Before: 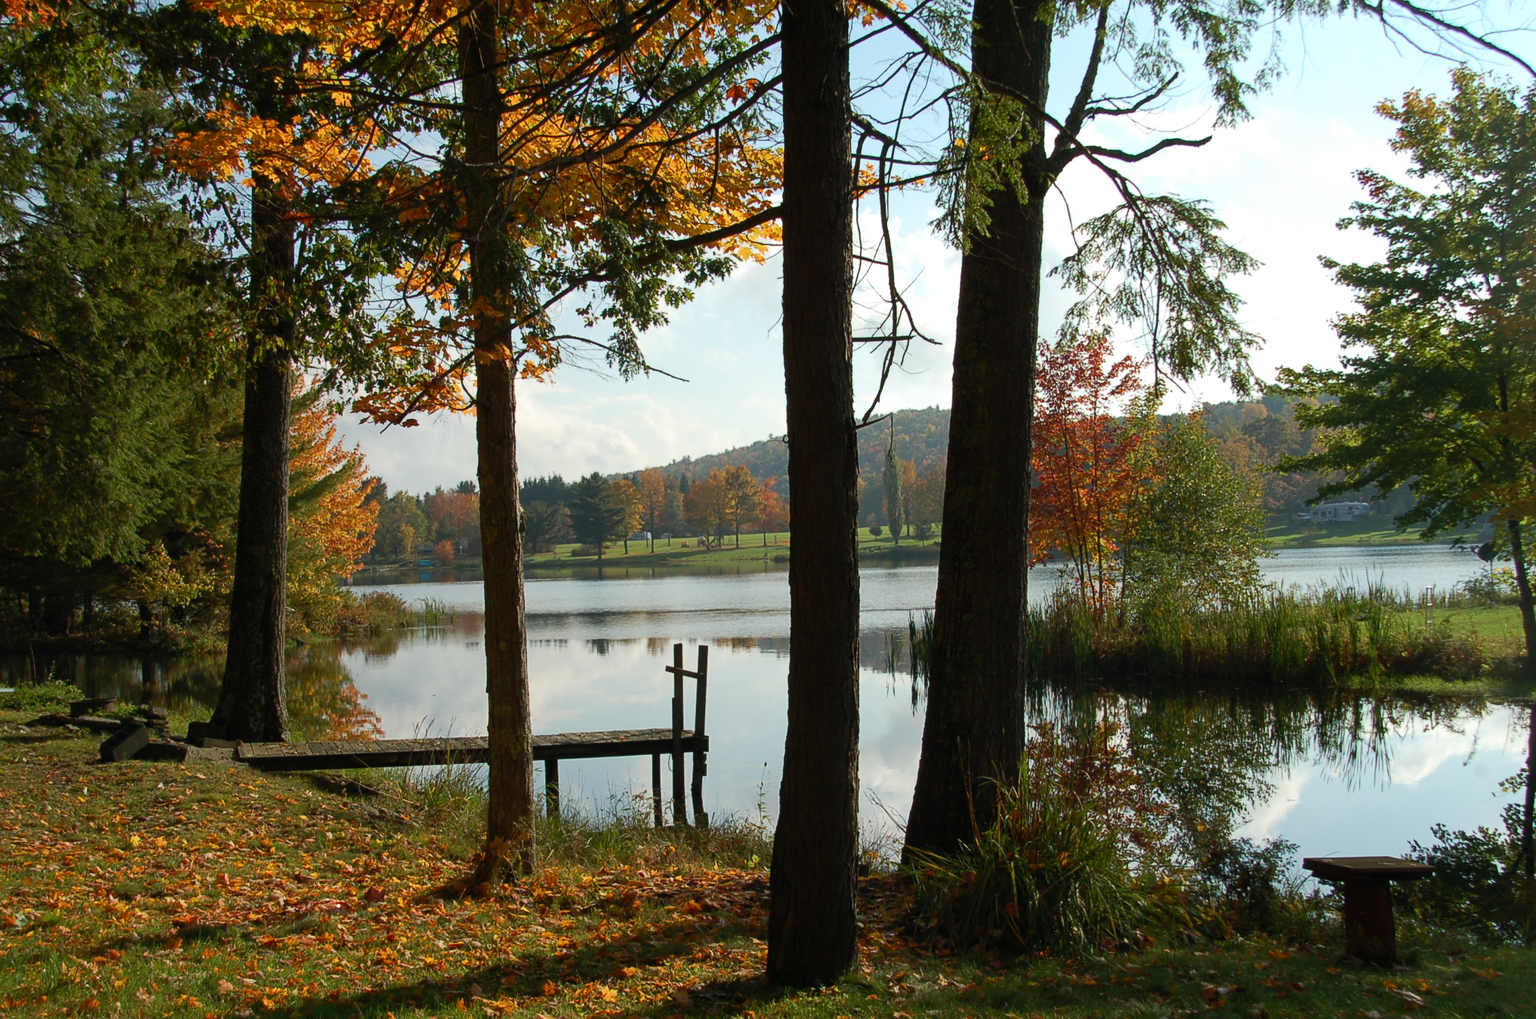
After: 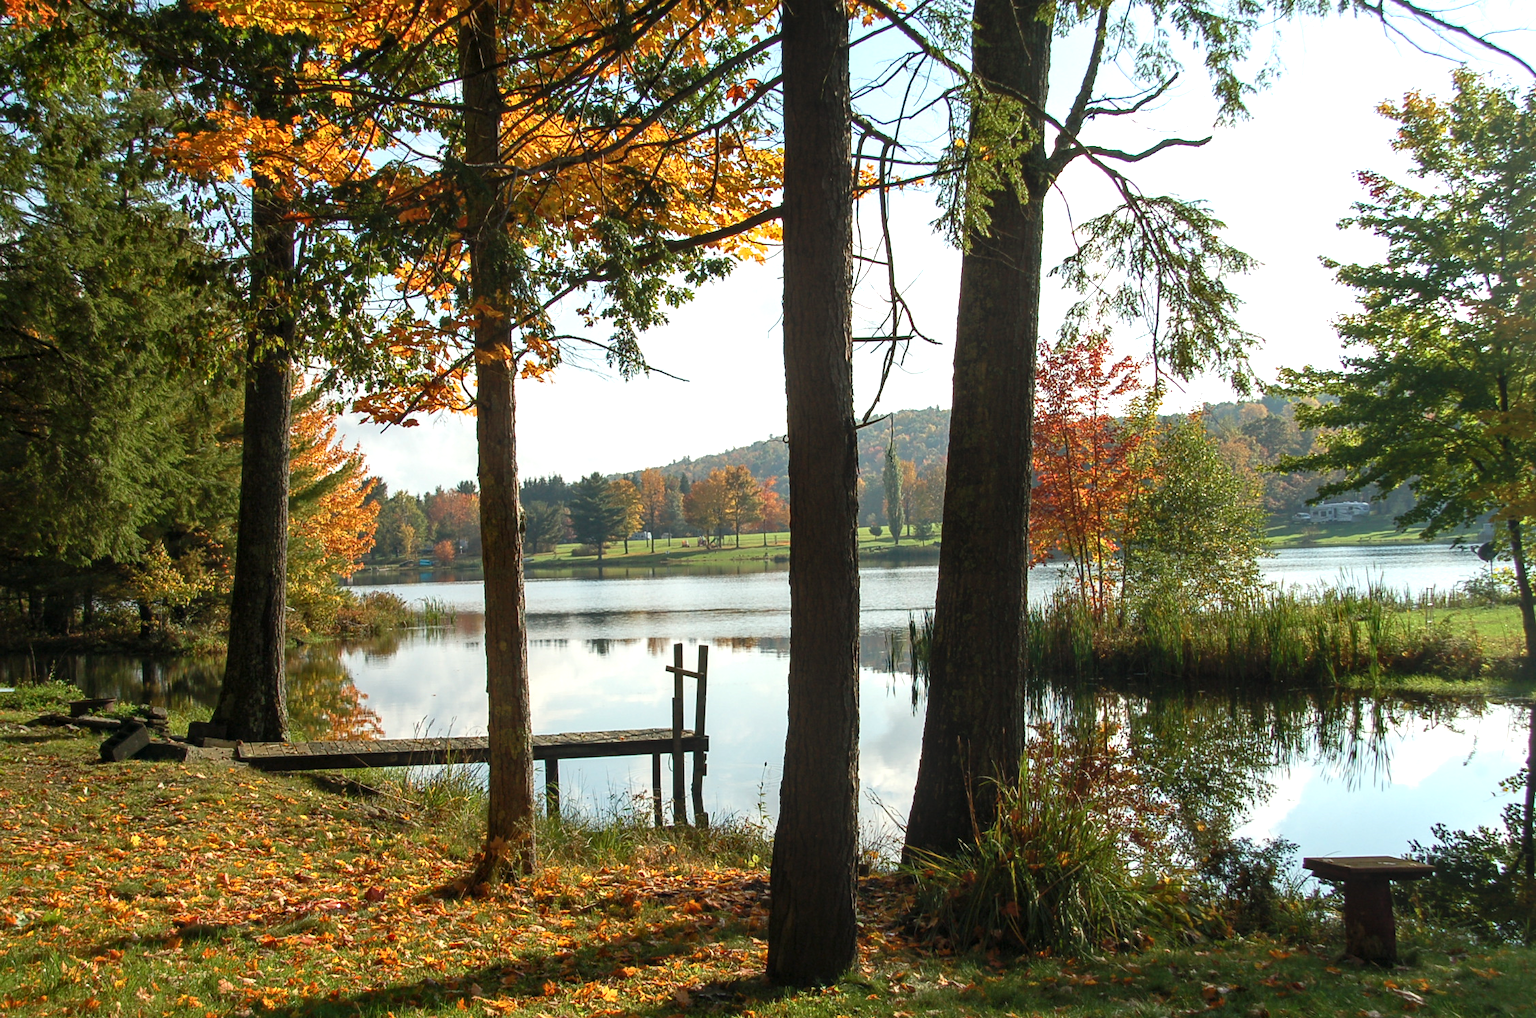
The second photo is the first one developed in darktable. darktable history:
exposure: black level correction 0, exposure 0.7 EV, compensate exposure bias true, compensate highlight preservation false
local contrast: on, module defaults
